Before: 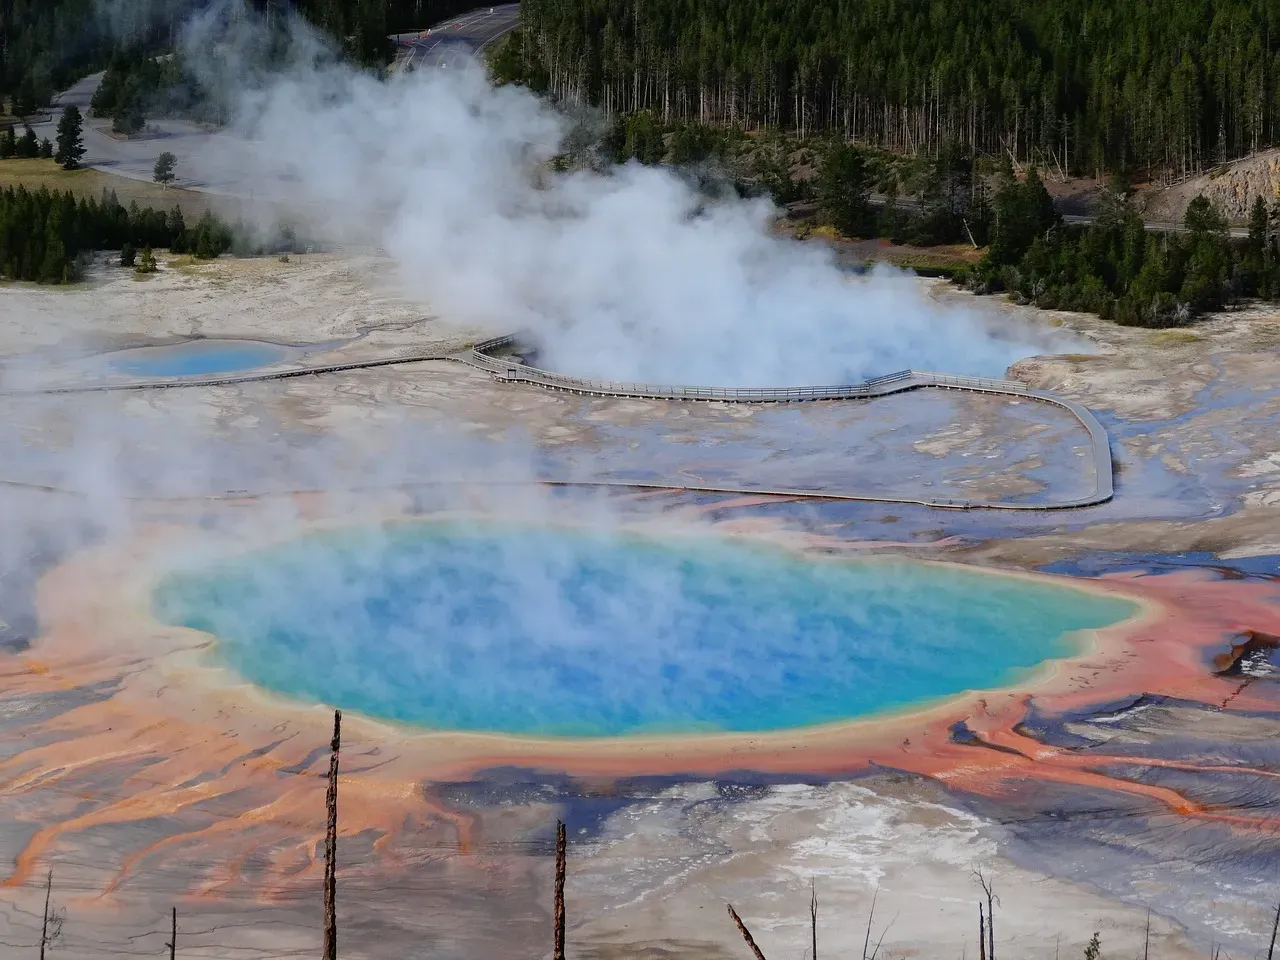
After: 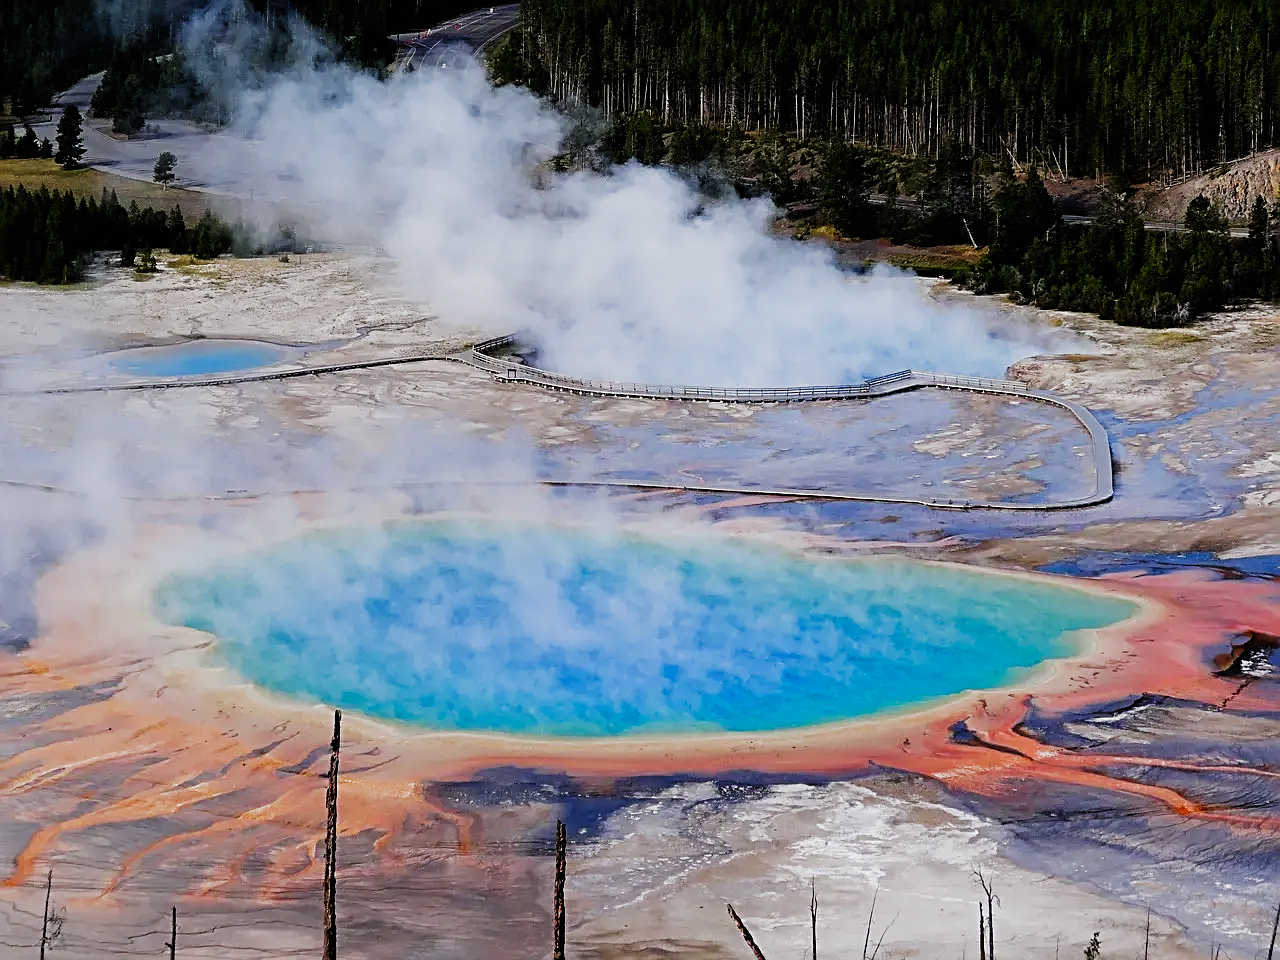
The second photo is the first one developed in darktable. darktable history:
white balance: red 1.009, blue 1.027
exposure: compensate highlight preservation false
sharpen: radius 2.543, amount 0.636
filmic rgb: black relative exposure -6.43 EV, white relative exposure 2.43 EV, threshold 3 EV, hardness 5.27, latitude 0.1%, contrast 1.425, highlights saturation mix 2%, preserve chrominance no, color science v5 (2021), contrast in shadows safe, contrast in highlights safe, enable highlight reconstruction true
